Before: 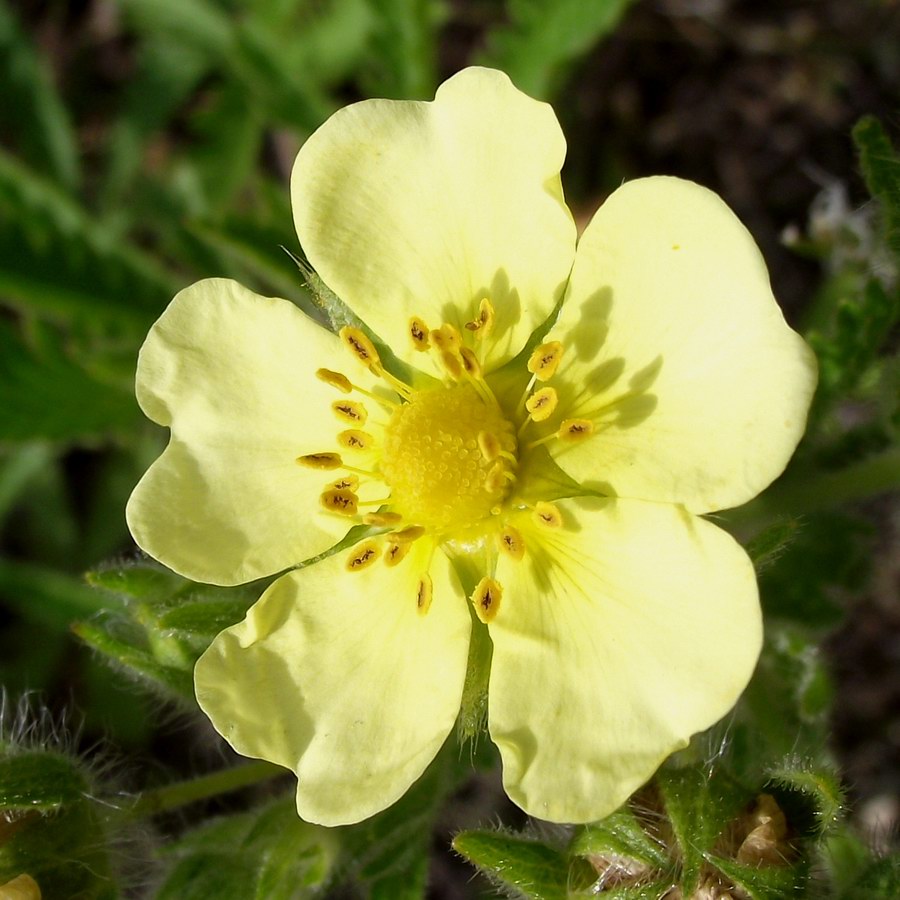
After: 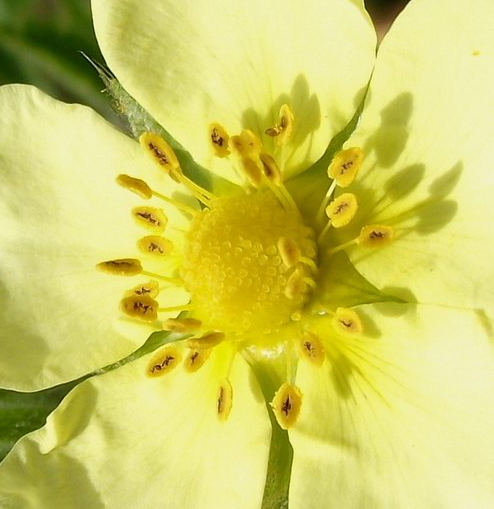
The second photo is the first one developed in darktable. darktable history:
crop and rotate: left 22.284%, top 21.576%, right 22.812%, bottom 21.759%
